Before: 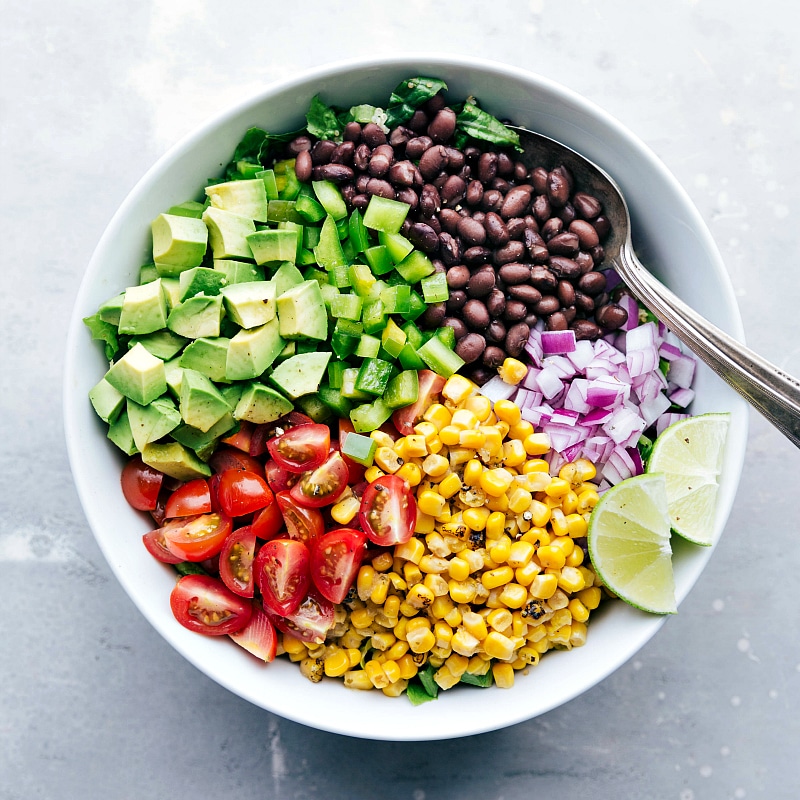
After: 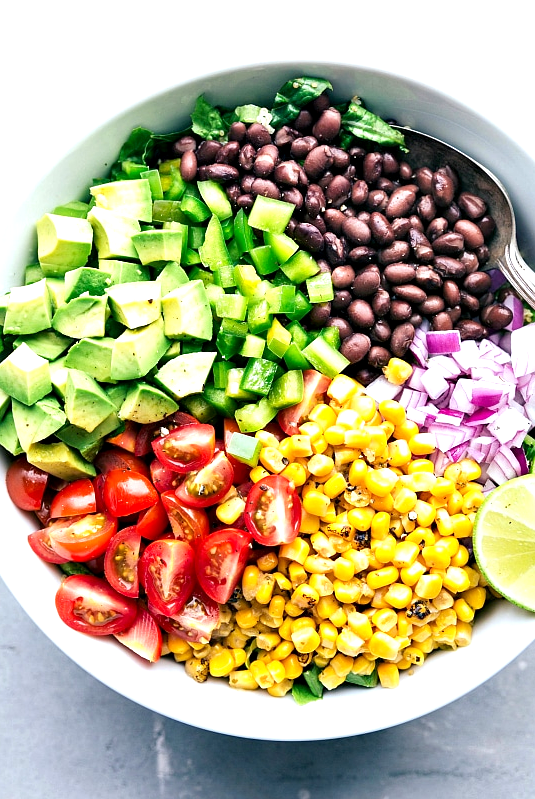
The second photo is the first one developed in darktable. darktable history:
crop and rotate: left 14.441%, right 18.634%
exposure: black level correction 0.001, exposure 0.673 EV, compensate highlight preservation false
